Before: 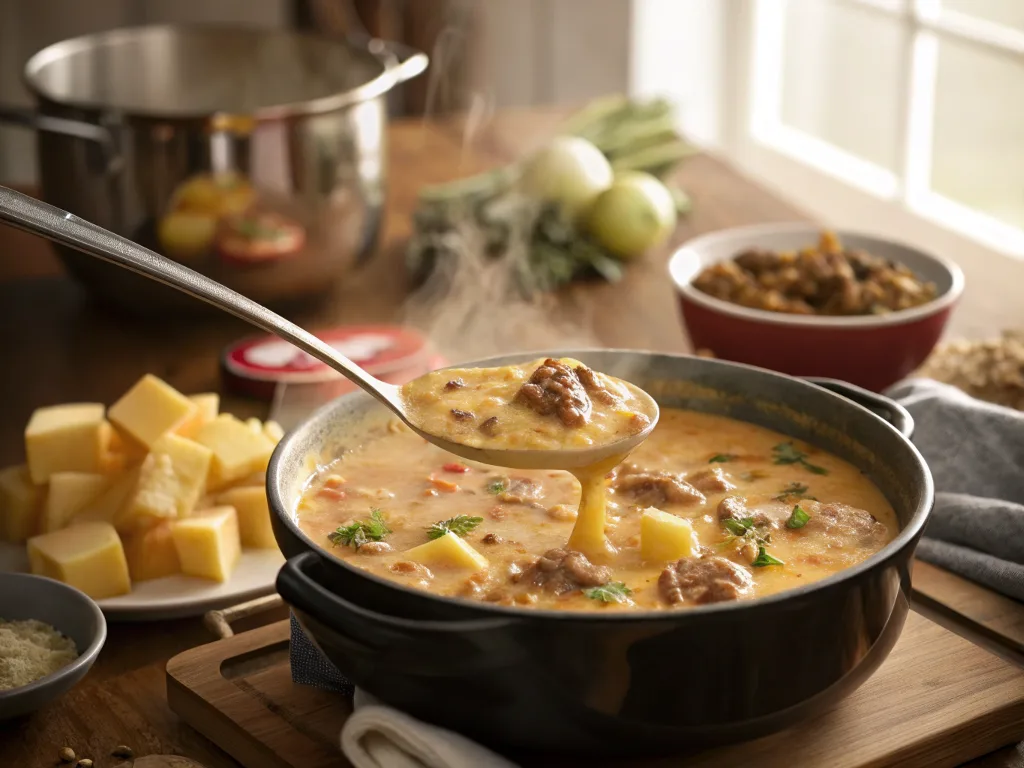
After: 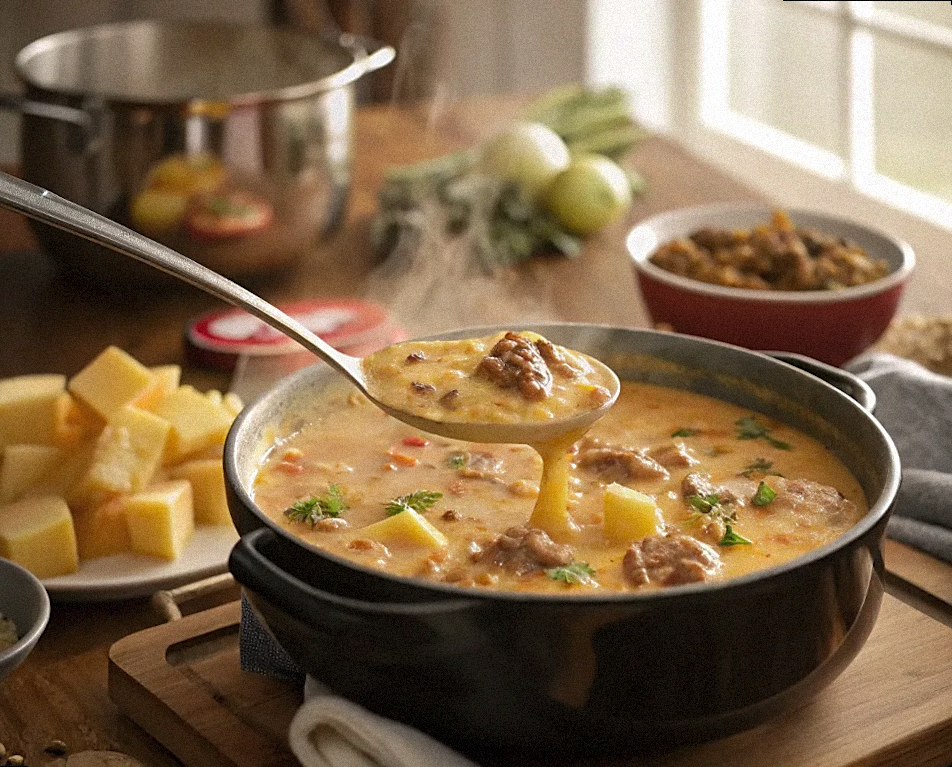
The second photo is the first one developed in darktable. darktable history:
white balance: red 1, blue 1
grain: mid-tones bias 0%
sharpen: radius 1.864, amount 0.398, threshold 1.271
shadows and highlights: shadows 30
rotate and perspective: rotation 0.215°, lens shift (vertical) -0.139, crop left 0.069, crop right 0.939, crop top 0.002, crop bottom 0.996
